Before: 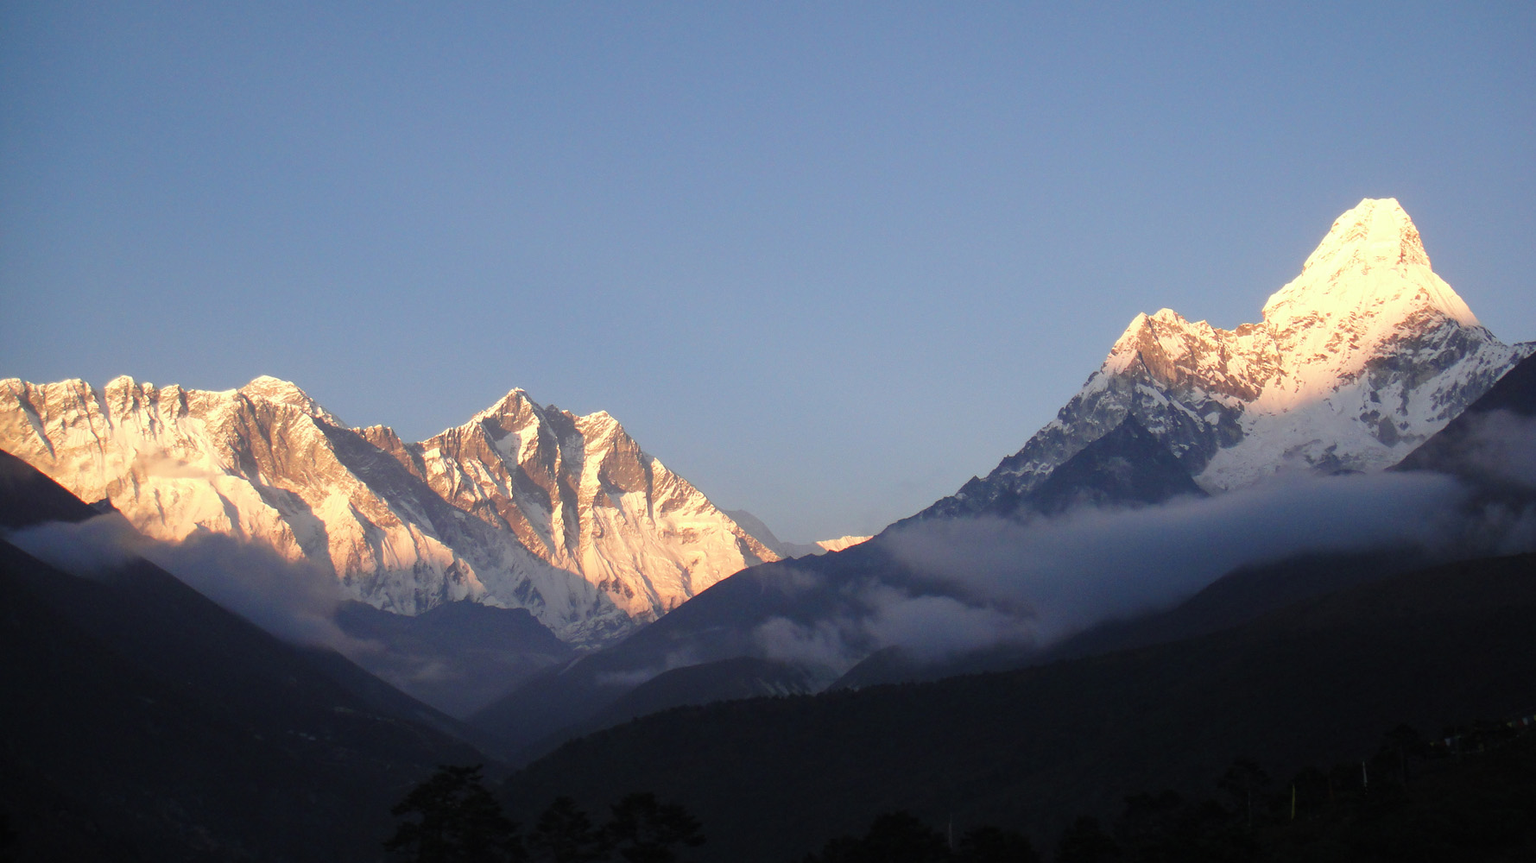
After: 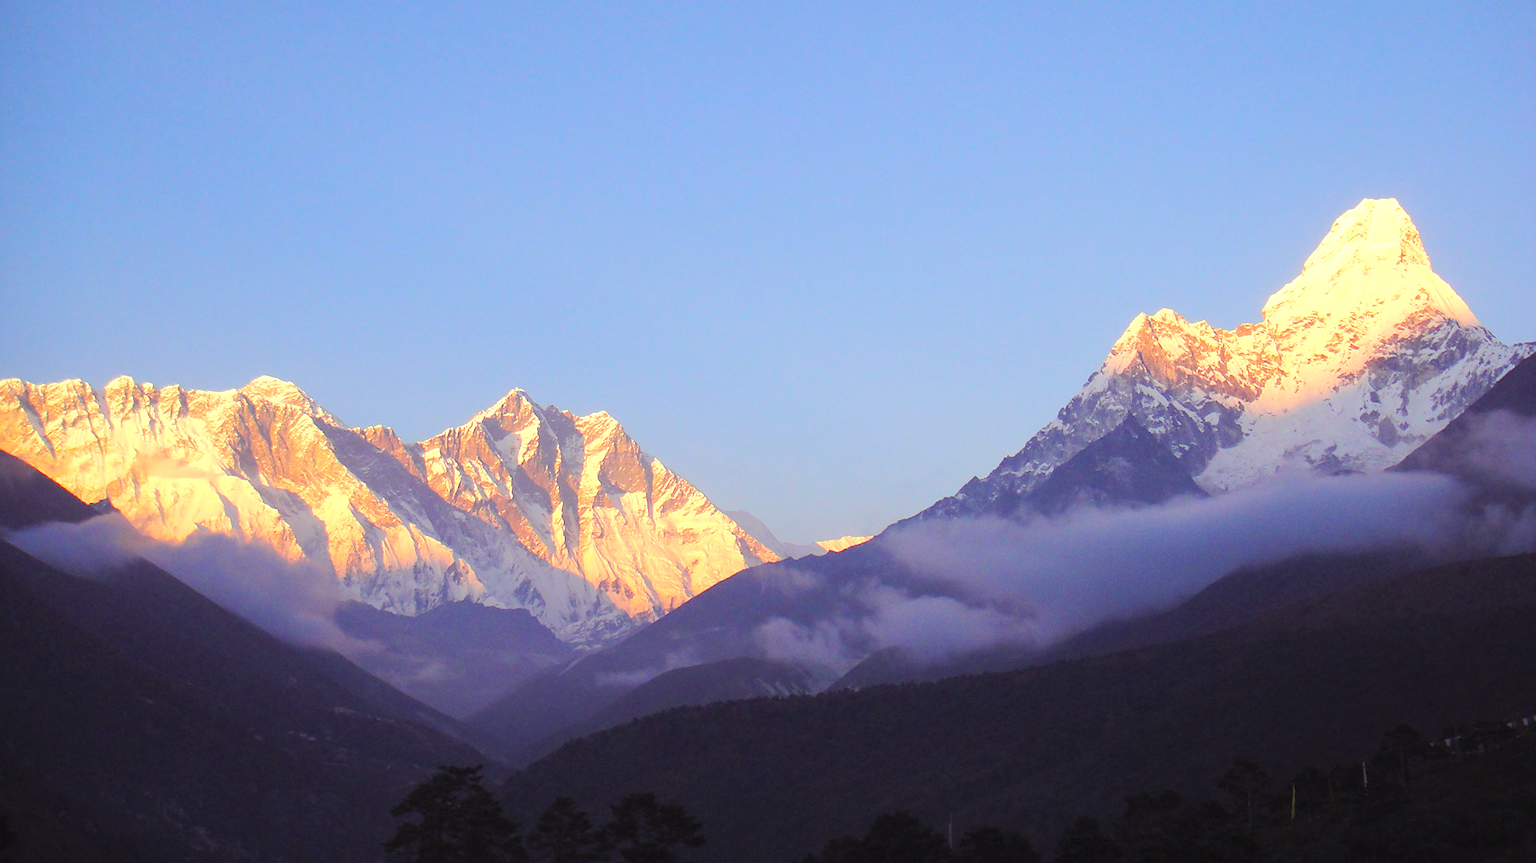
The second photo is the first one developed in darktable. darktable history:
contrast brightness saturation: brightness 0.151
color balance rgb: shadows lift › chroma 6.496%, shadows lift › hue 303.17°, highlights gain › luminance 14.789%, perceptual saturation grading › global saturation 25.737%, perceptual brilliance grading › mid-tones 9.635%, perceptual brilliance grading › shadows 15.758%, global vibrance 20%
sharpen: radius 1.431, amount 0.4, threshold 1.347
exposure: compensate highlight preservation false
